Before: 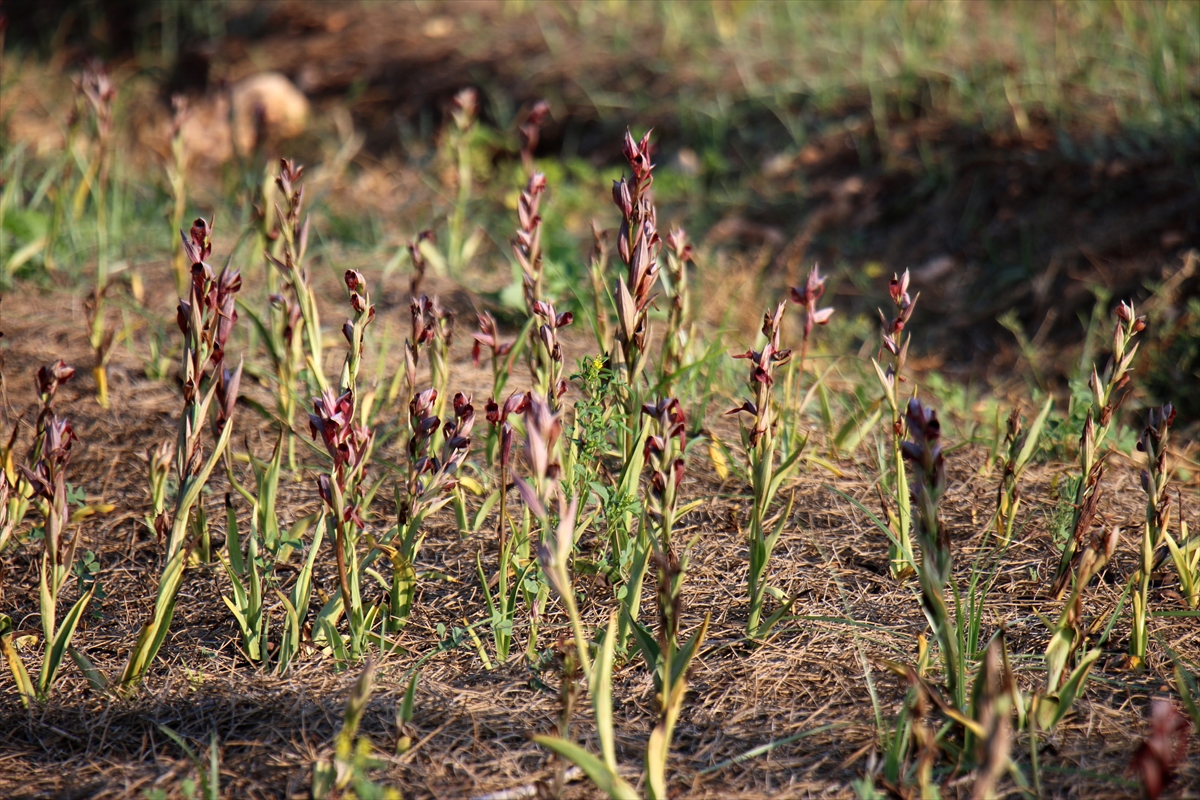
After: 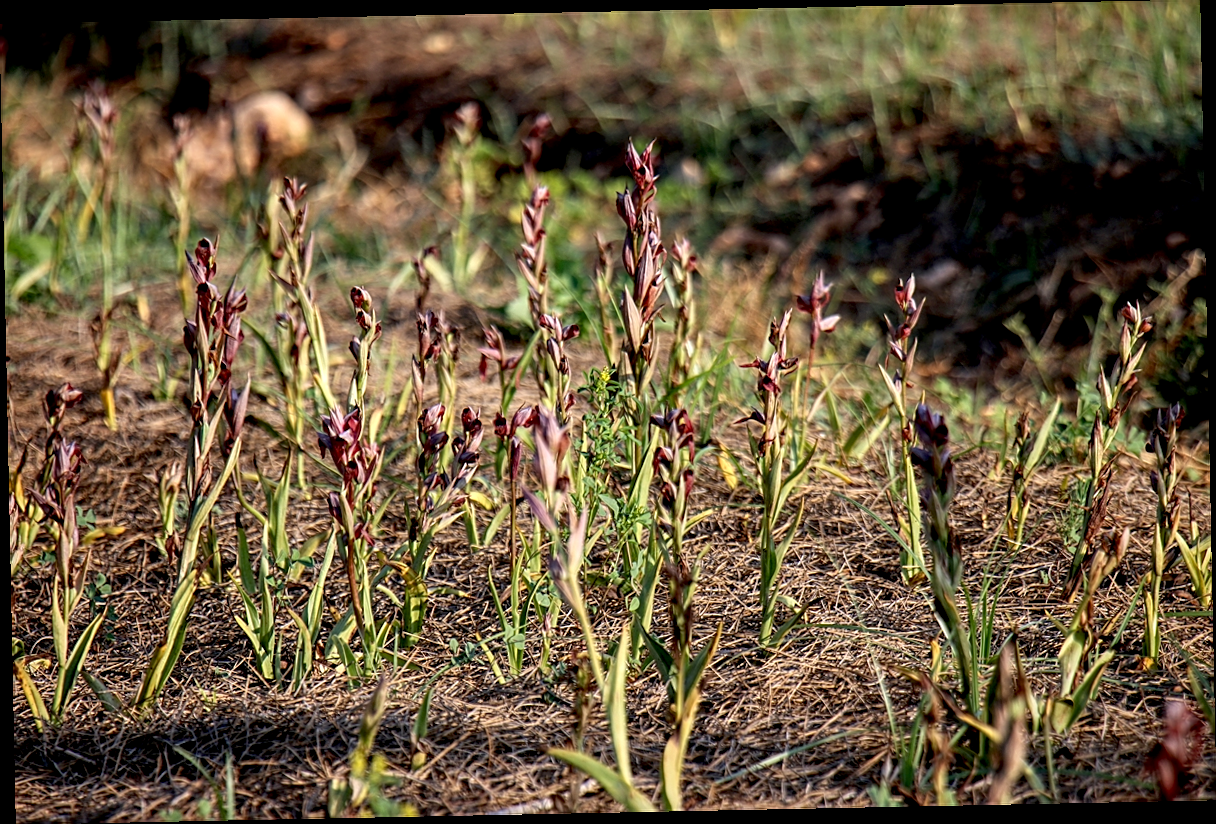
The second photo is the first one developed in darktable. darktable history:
rotate and perspective: rotation -1.17°, automatic cropping off
exposure: black level correction 0.01, exposure 0.011 EV, compensate highlight preservation false
sharpen: on, module defaults
local contrast: detail 130%
